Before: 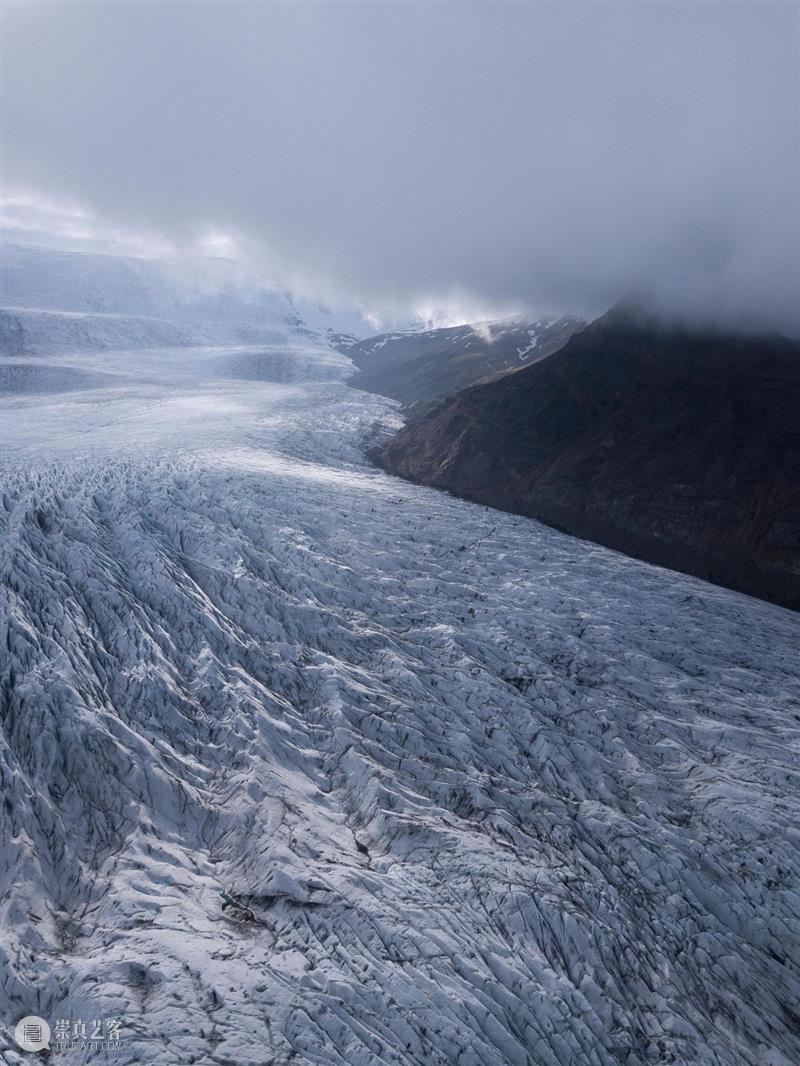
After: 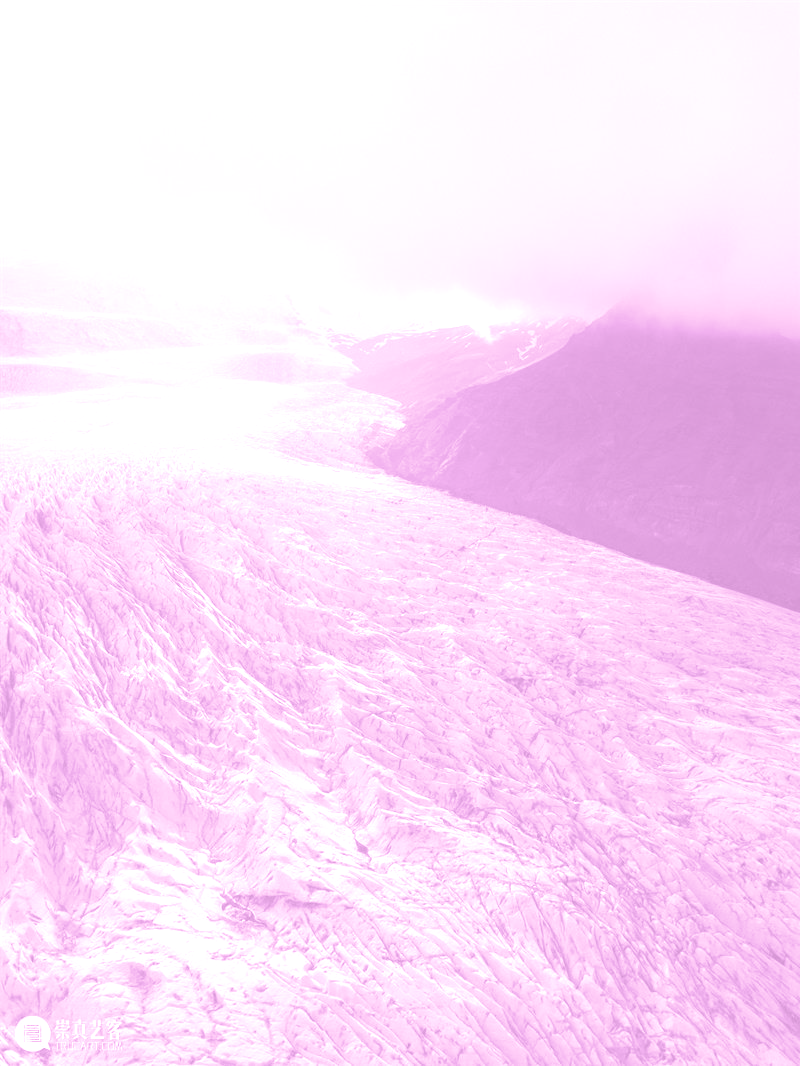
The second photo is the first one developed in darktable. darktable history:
colorize: hue 331.2°, saturation 75%, source mix 30.28%, lightness 70.52%, version 1
split-toning: shadows › hue 205.2°, shadows › saturation 0.29, highlights › hue 50.4°, highlights › saturation 0.38, balance -49.9
exposure: black level correction 0, exposure 1.1 EV, compensate exposure bias true, compensate highlight preservation false
